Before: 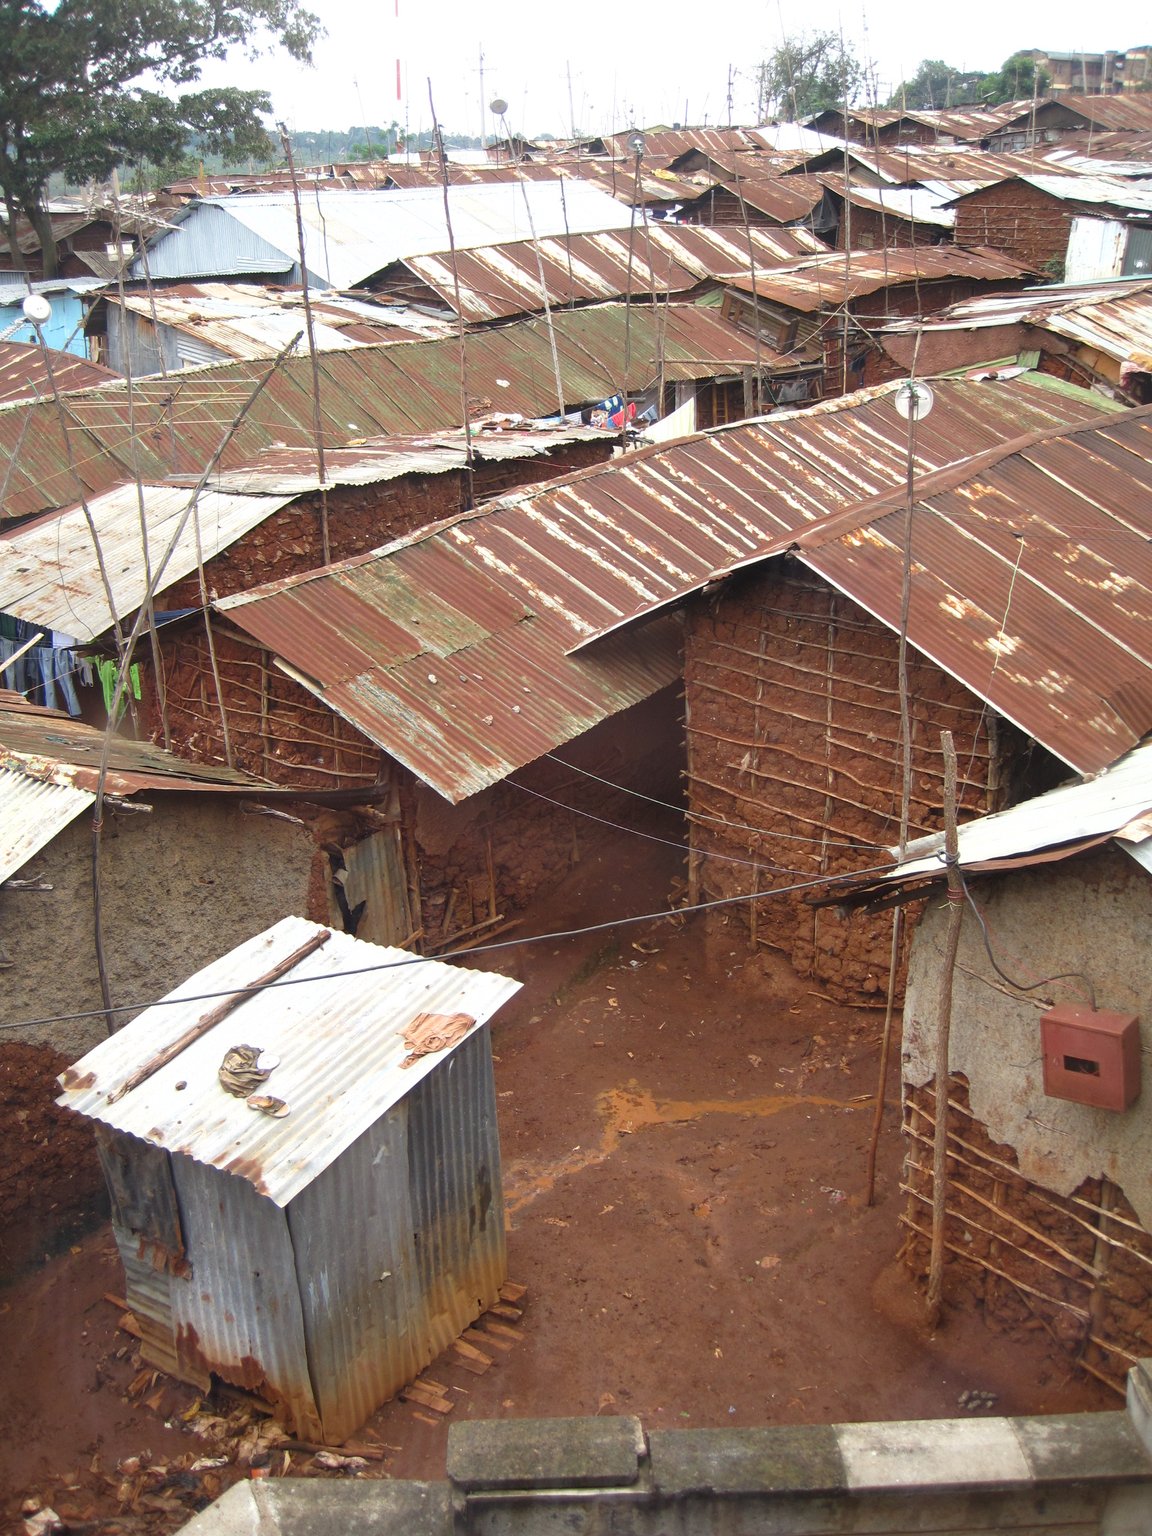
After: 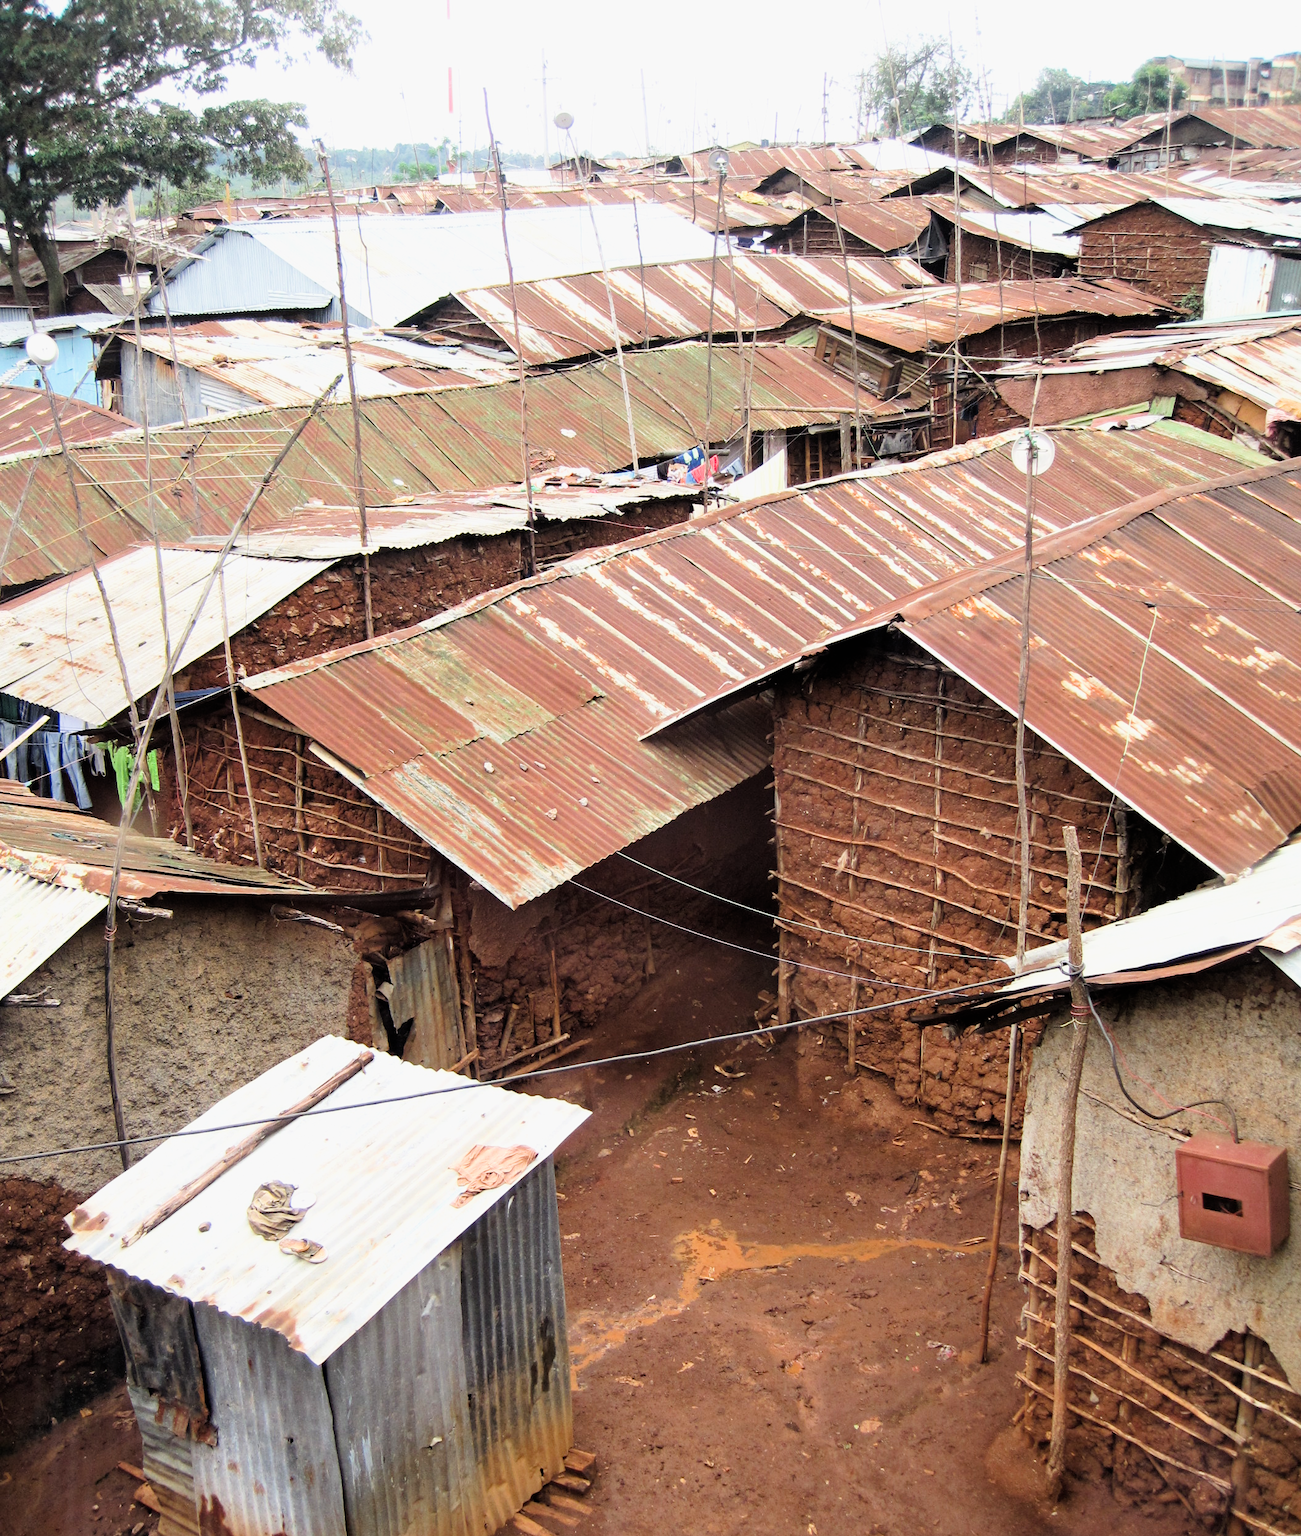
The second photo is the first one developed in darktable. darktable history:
haze removal: on, module defaults
crop and rotate: top 0%, bottom 11.49%
exposure: exposure 0.636 EV, compensate highlight preservation false
filmic rgb: black relative exposure -5 EV, hardness 2.88, contrast 1.5
